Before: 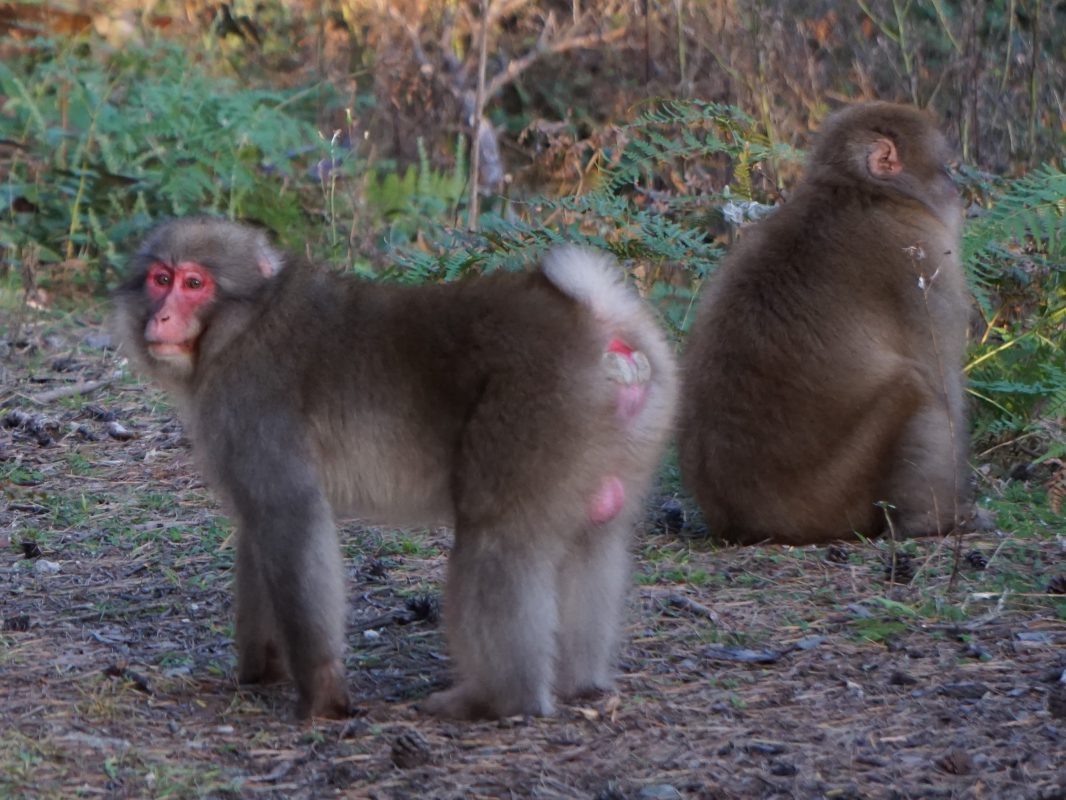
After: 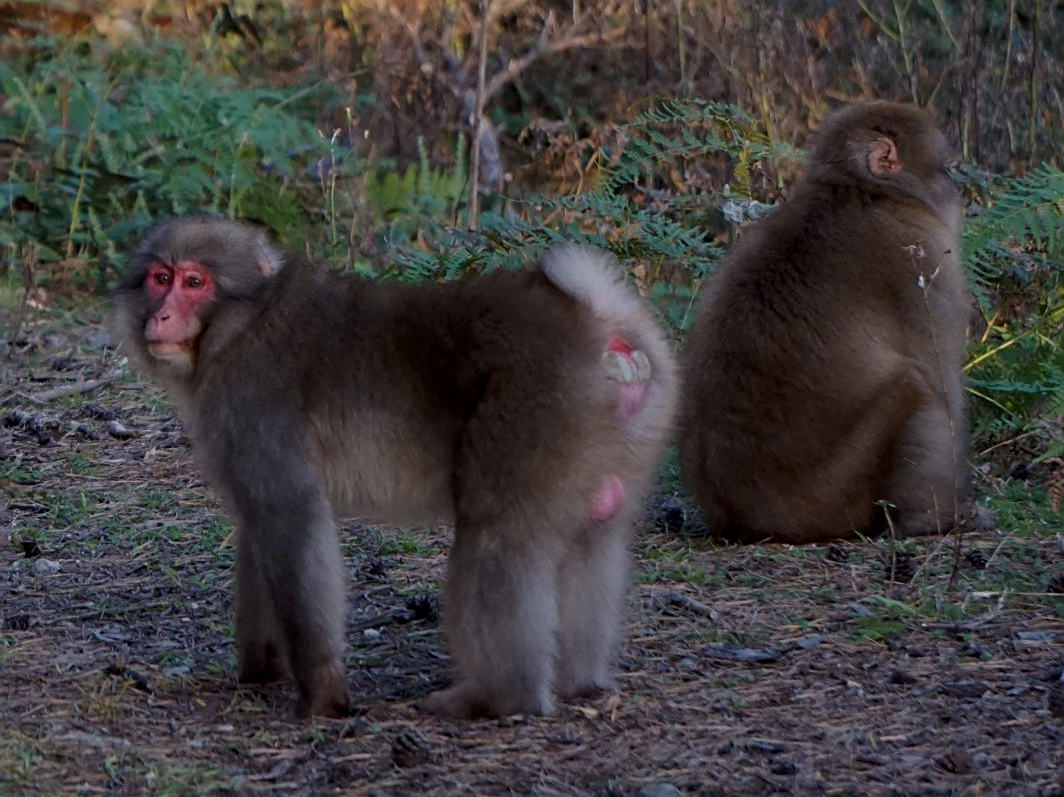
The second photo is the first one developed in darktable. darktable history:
sharpen: on, module defaults
local contrast: on, module defaults
exposure: exposure -0.943 EV, compensate highlight preservation false
color balance rgb: perceptual saturation grading › global saturation 3.868%, global vibrance 20%
crop: top 0.161%, bottom 0.148%
